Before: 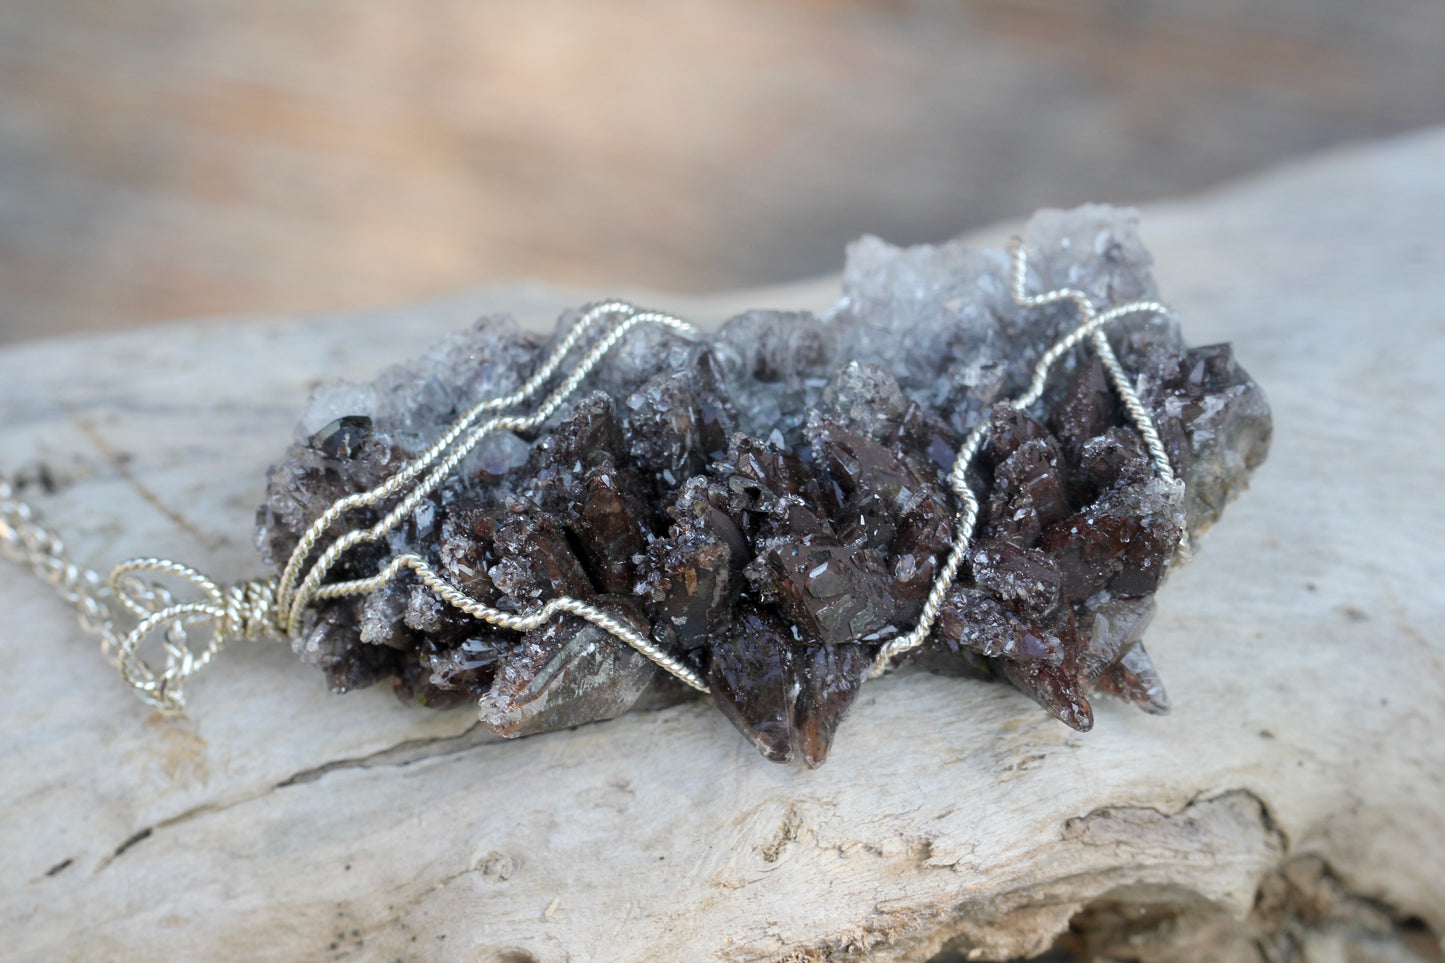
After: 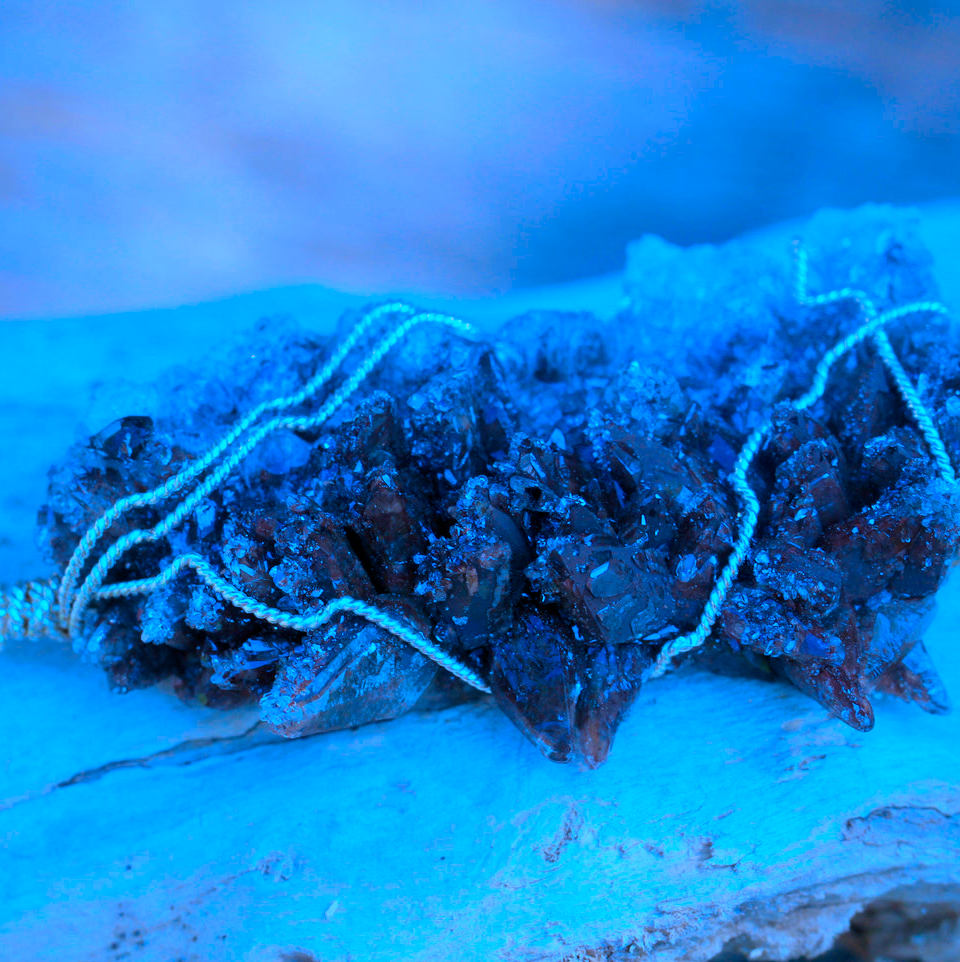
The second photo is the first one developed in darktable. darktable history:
crop and rotate: left 15.221%, right 18.32%
color calibration: output R [0.999, 0.026, -0.11, 0], output G [-0.019, 1.037, -0.099, 0], output B [0.022, -0.023, 0.902, 0], illuminant custom, x 0.461, y 0.428, temperature 2638.65 K
color balance rgb: perceptual saturation grading › global saturation -0.731%, global vibrance 20%
